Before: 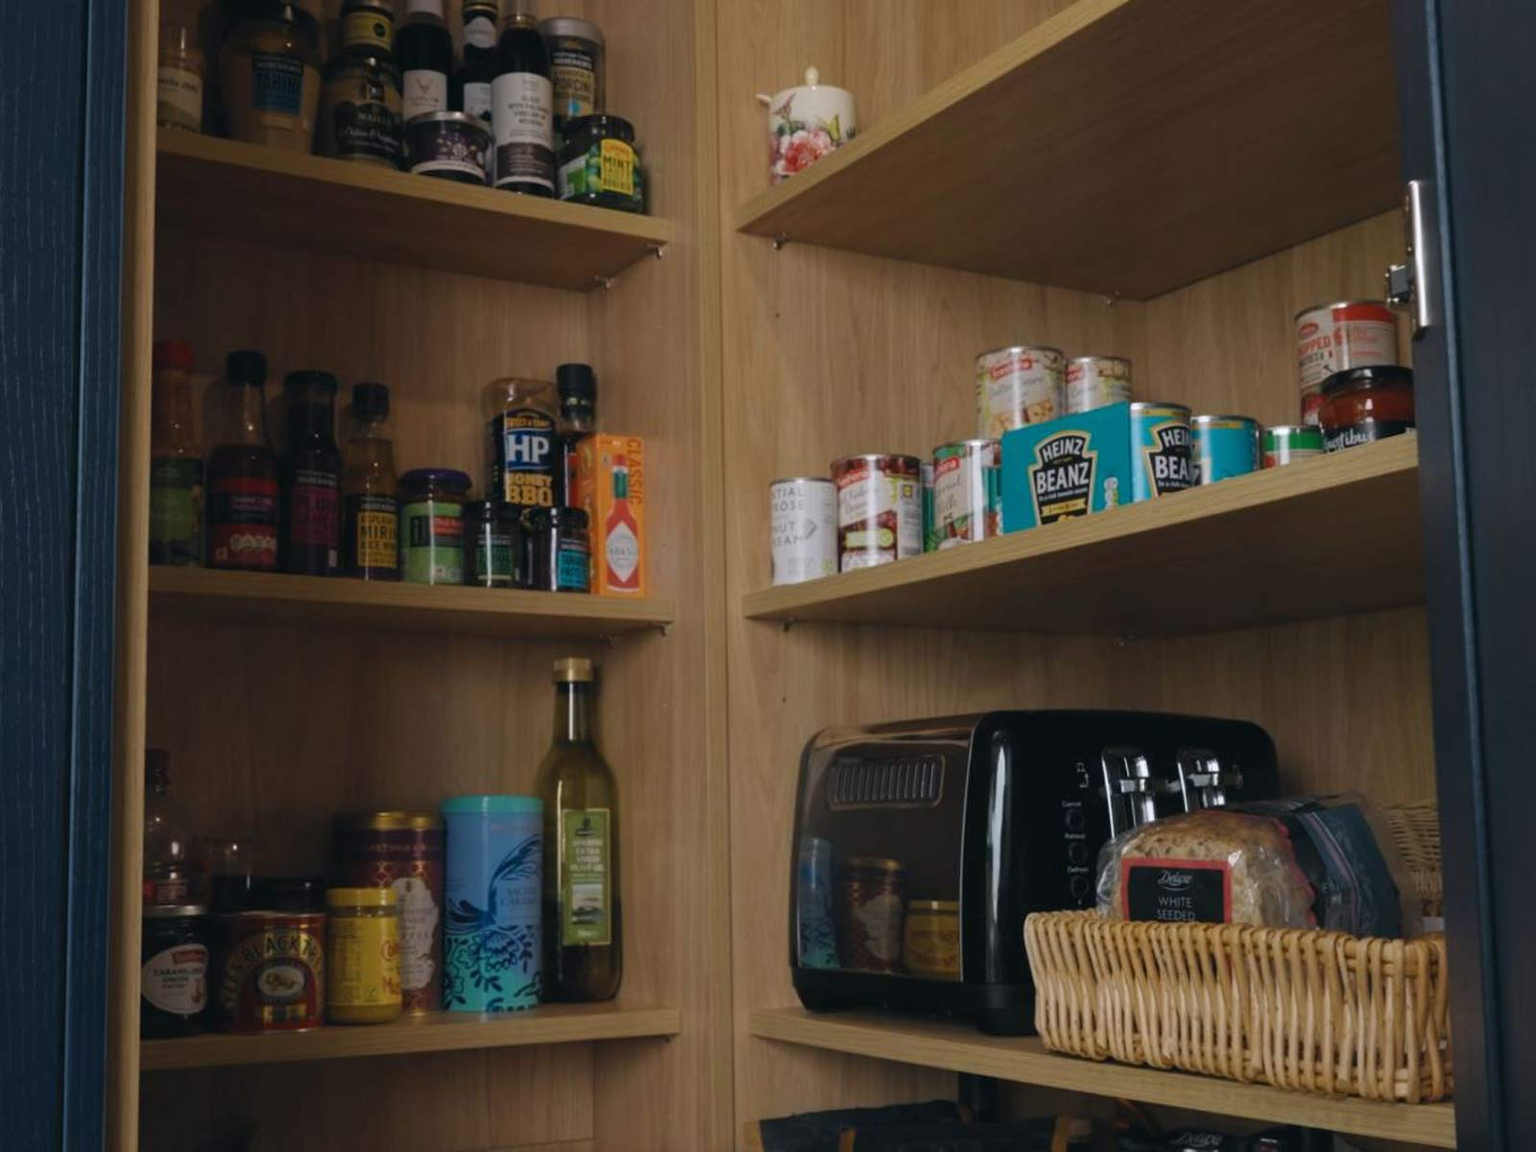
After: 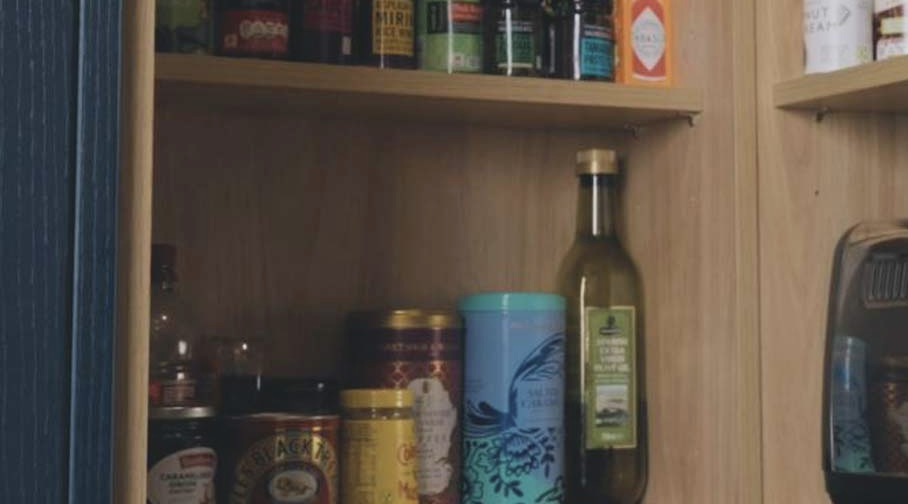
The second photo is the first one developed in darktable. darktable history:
contrast brightness saturation: contrast -0.16, brightness 0.046, saturation -0.137
crop: top 44.719%, right 43.249%, bottom 13.244%
tone curve: curves: ch0 [(0, 0) (0.003, 0.014) (0.011, 0.019) (0.025, 0.026) (0.044, 0.037) (0.069, 0.053) (0.1, 0.083) (0.136, 0.121) (0.177, 0.163) (0.224, 0.22) (0.277, 0.281) (0.335, 0.354) (0.399, 0.436) (0.468, 0.526) (0.543, 0.612) (0.623, 0.706) (0.709, 0.79) (0.801, 0.858) (0.898, 0.925) (1, 1)], color space Lab, independent channels, preserve colors none
